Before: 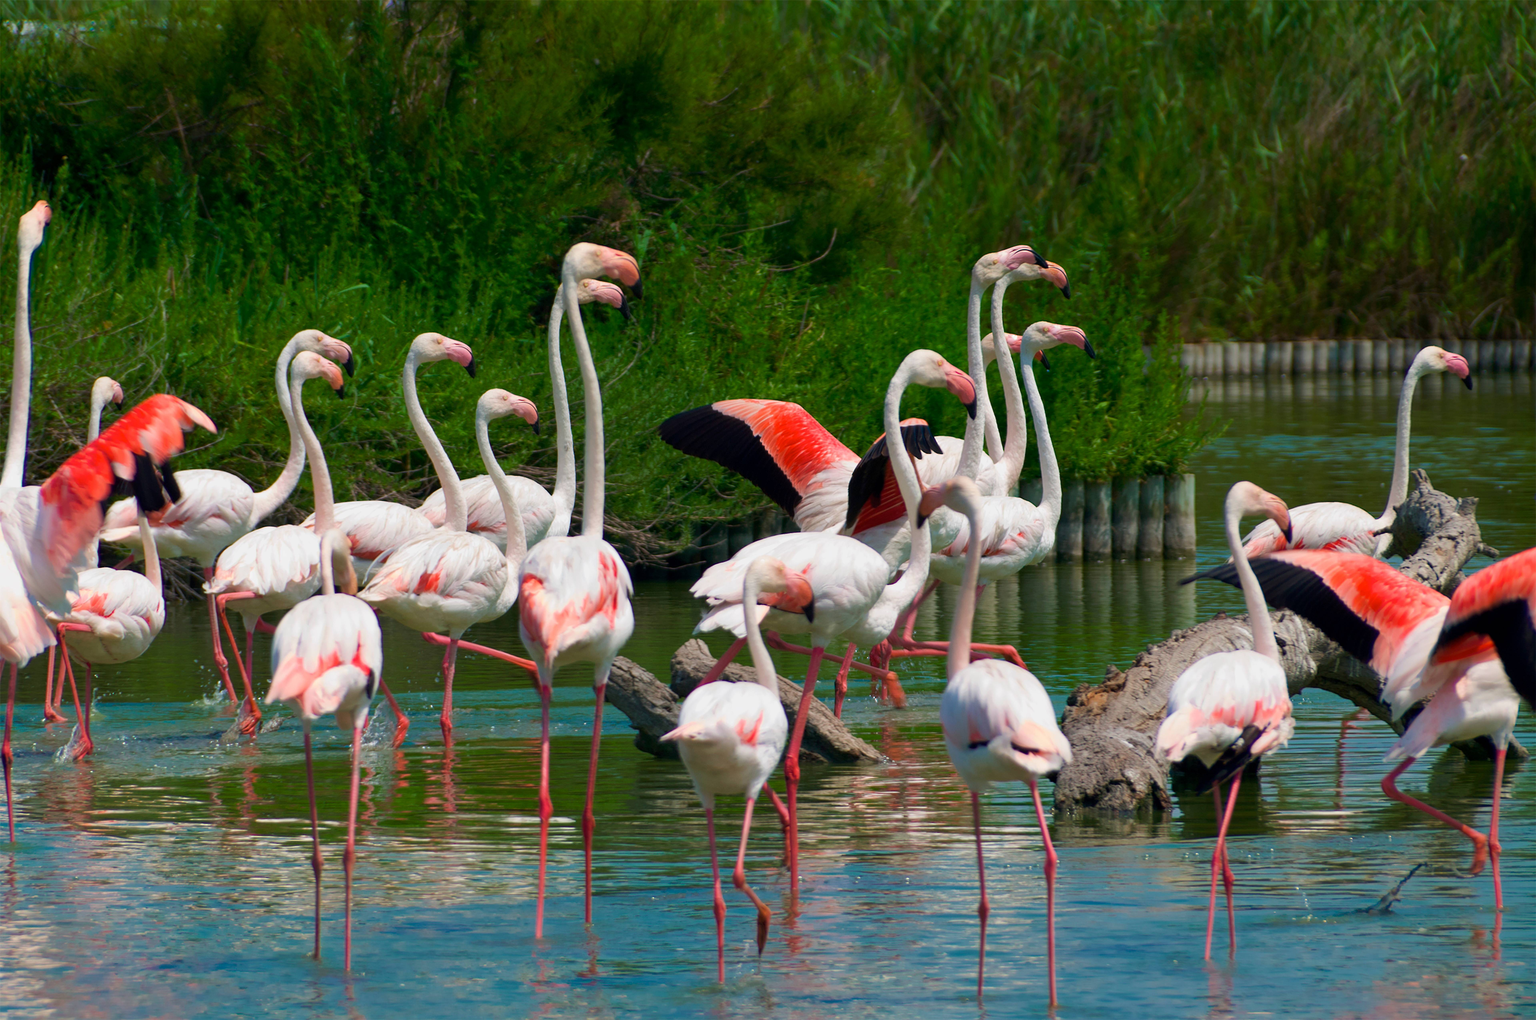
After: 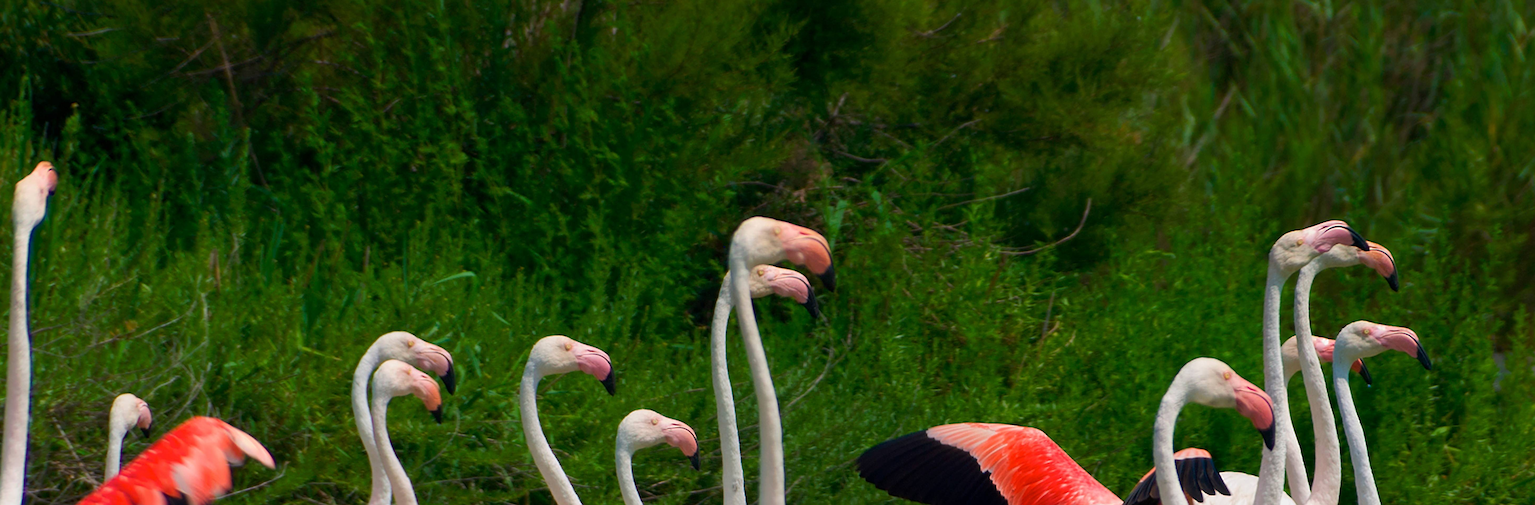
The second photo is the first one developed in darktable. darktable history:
crop: left 0.559%, top 7.649%, right 23.485%, bottom 54.736%
sharpen: on, module defaults
